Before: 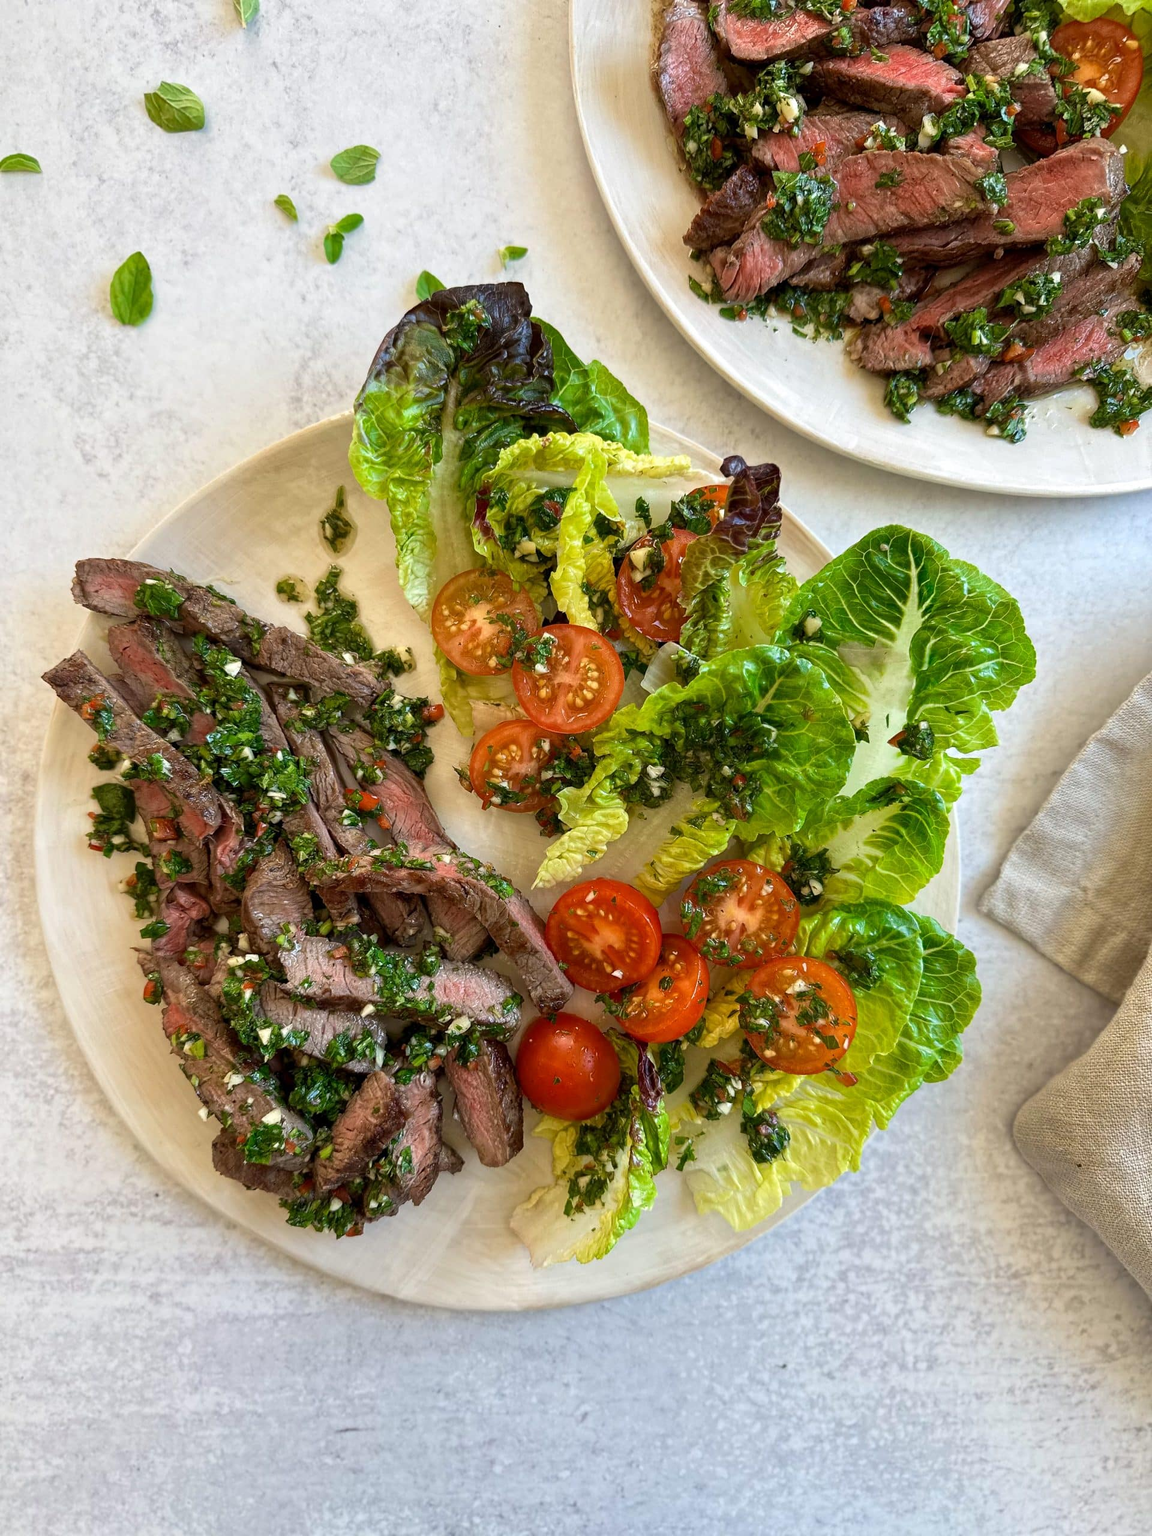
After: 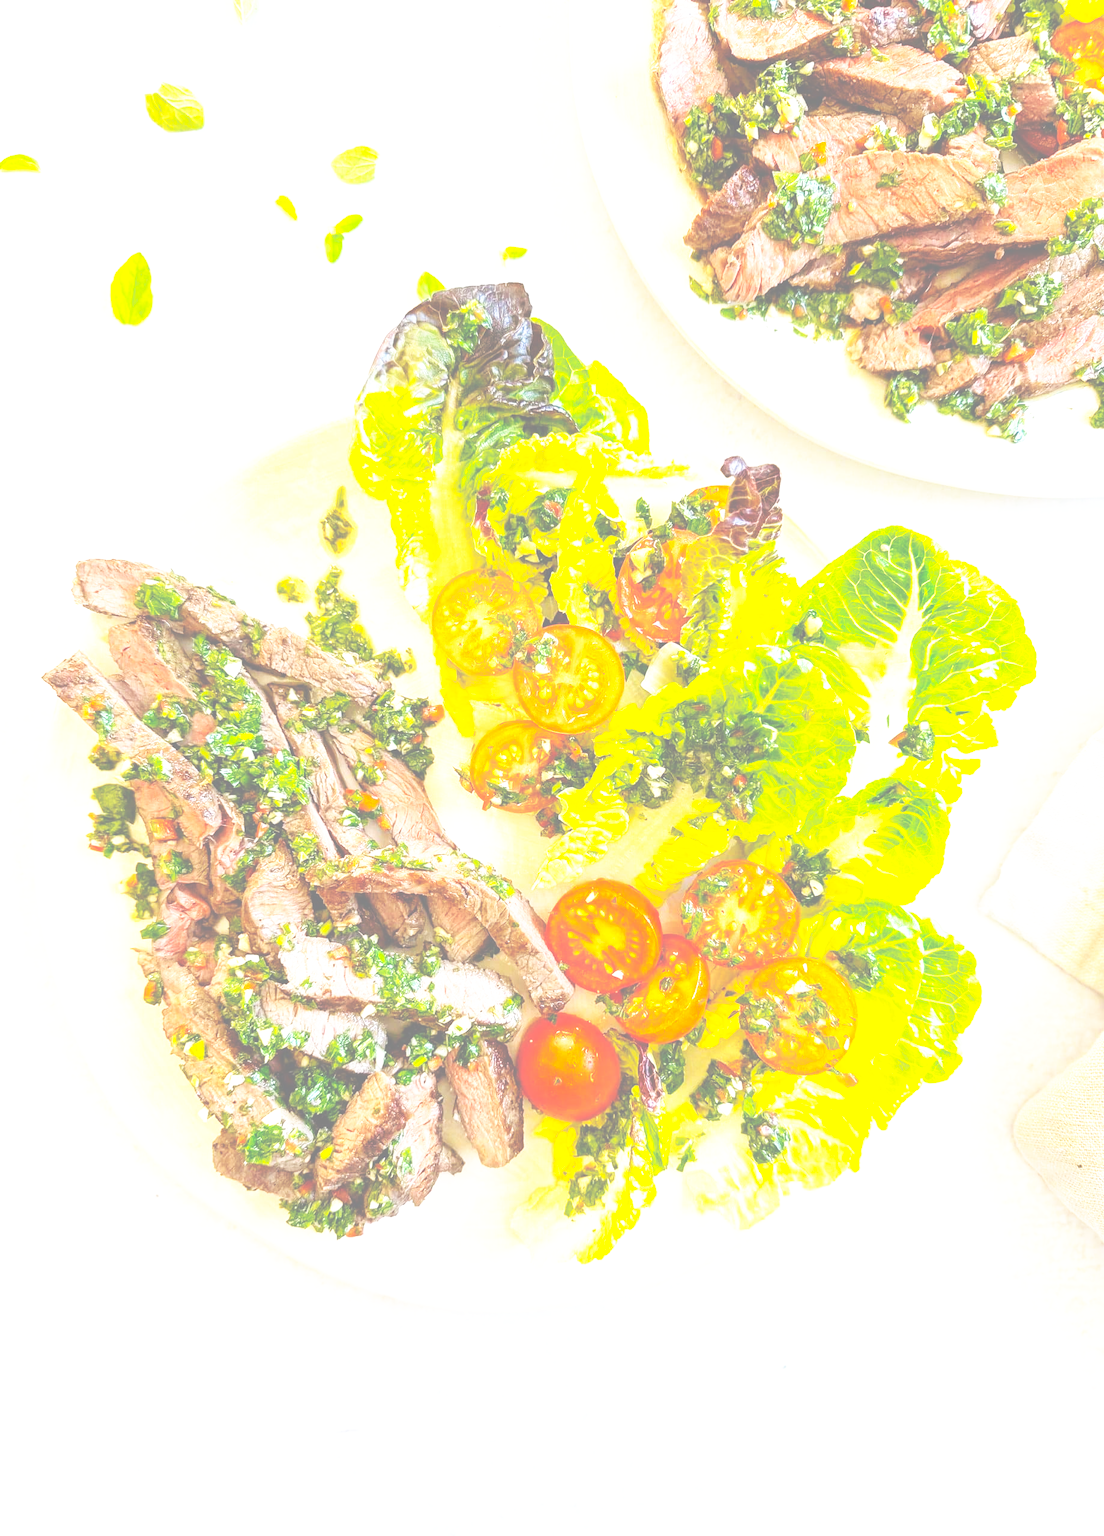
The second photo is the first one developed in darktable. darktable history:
exposure: black level correction -0.062, exposure -0.05 EV, compensate highlight preservation false
crop: right 4.126%, bottom 0.031%
color balance rgb: linear chroma grading › shadows -10%, linear chroma grading › global chroma 20%, perceptual saturation grading › global saturation 15%, perceptual brilliance grading › global brilliance 30%, perceptual brilliance grading › highlights 12%, perceptual brilliance grading › mid-tones 24%, global vibrance 20%
base curve: curves: ch0 [(0, 0) (0.007, 0.004) (0.027, 0.03) (0.046, 0.07) (0.207, 0.54) (0.442, 0.872) (0.673, 0.972) (1, 1)], preserve colors none
